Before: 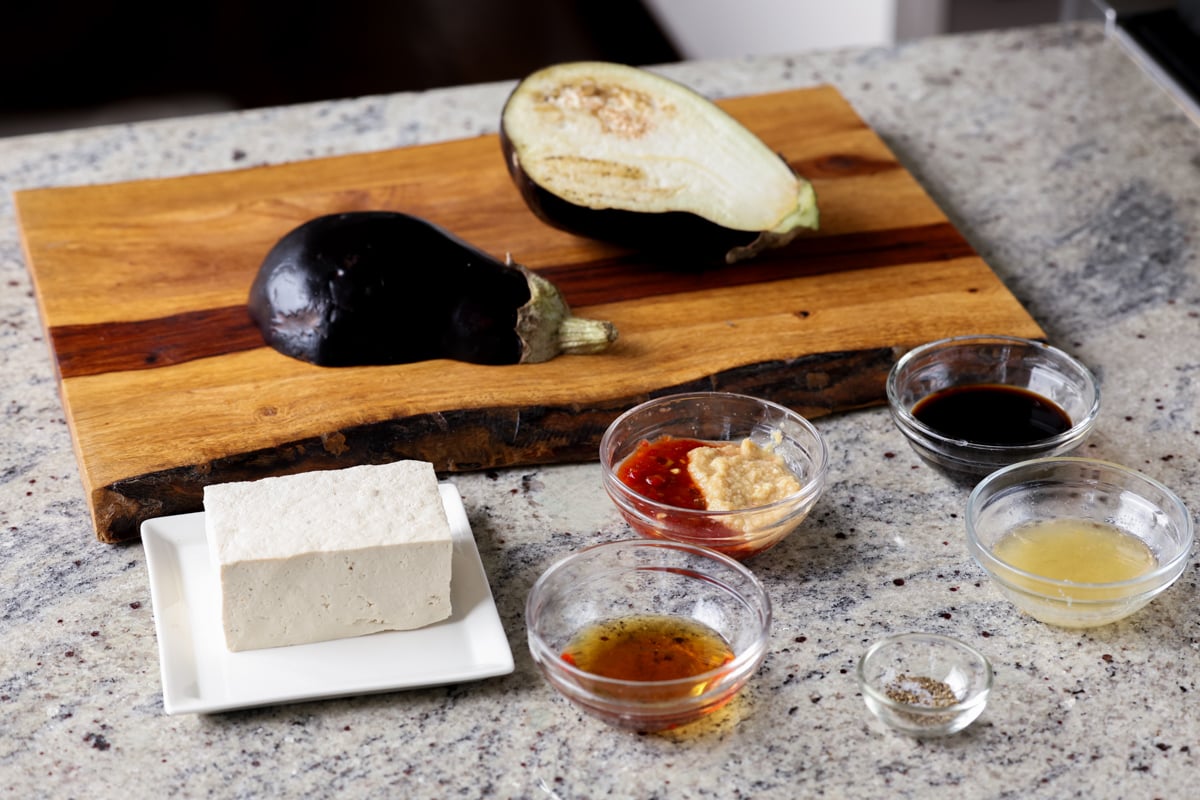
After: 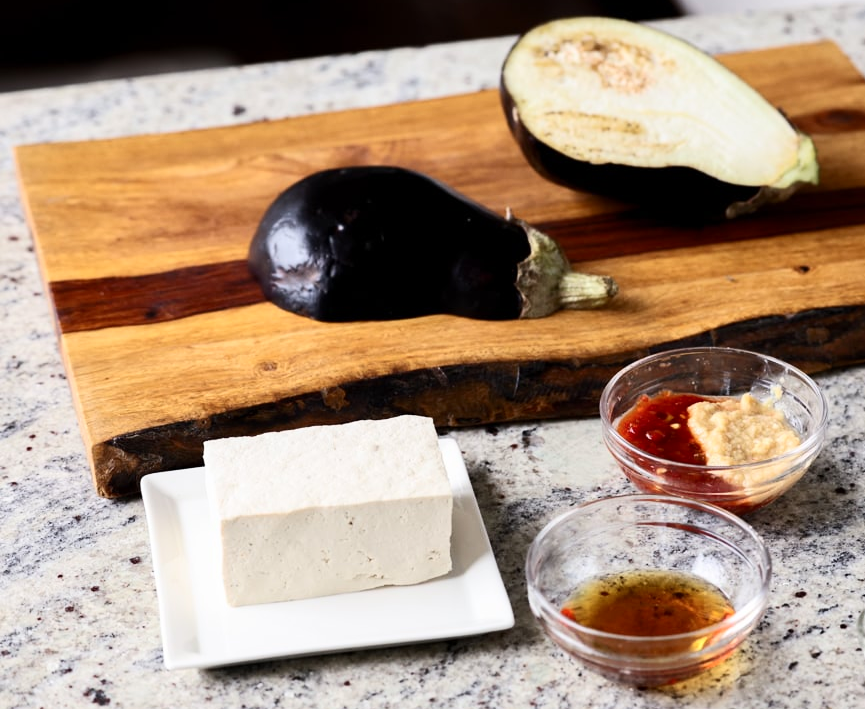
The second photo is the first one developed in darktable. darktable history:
crop: top 5.749%, right 27.902%, bottom 5.554%
contrast brightness saturation: contrast 0.242, brightness 0.092
